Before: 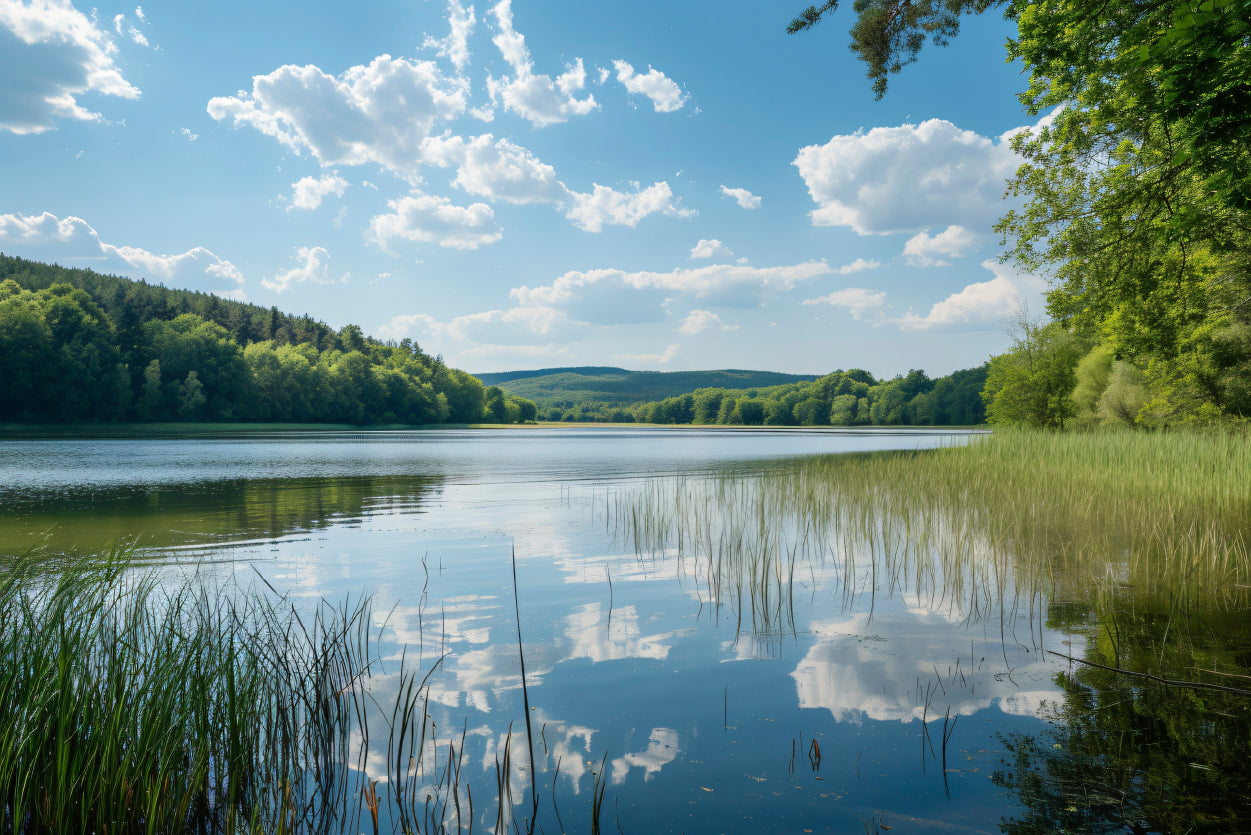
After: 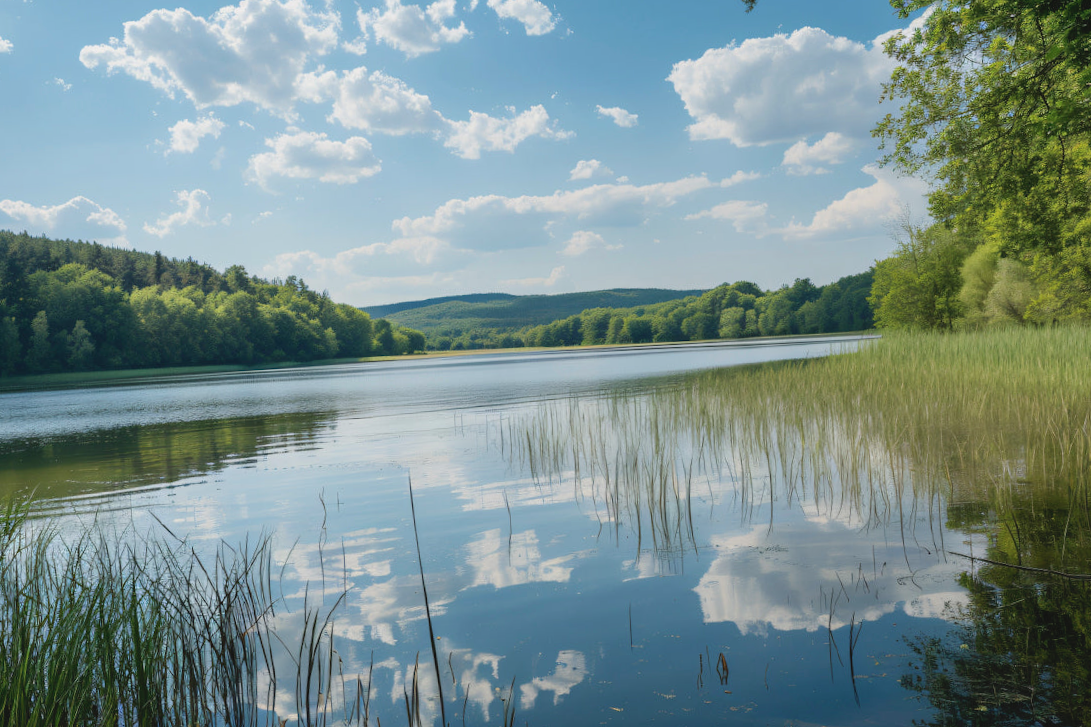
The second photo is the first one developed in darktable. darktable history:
crop and rotate: angle 3.21°, left 5.553%, top 5.704%
contrast brightness saturation: contrast -0.104, saturation -0.104
